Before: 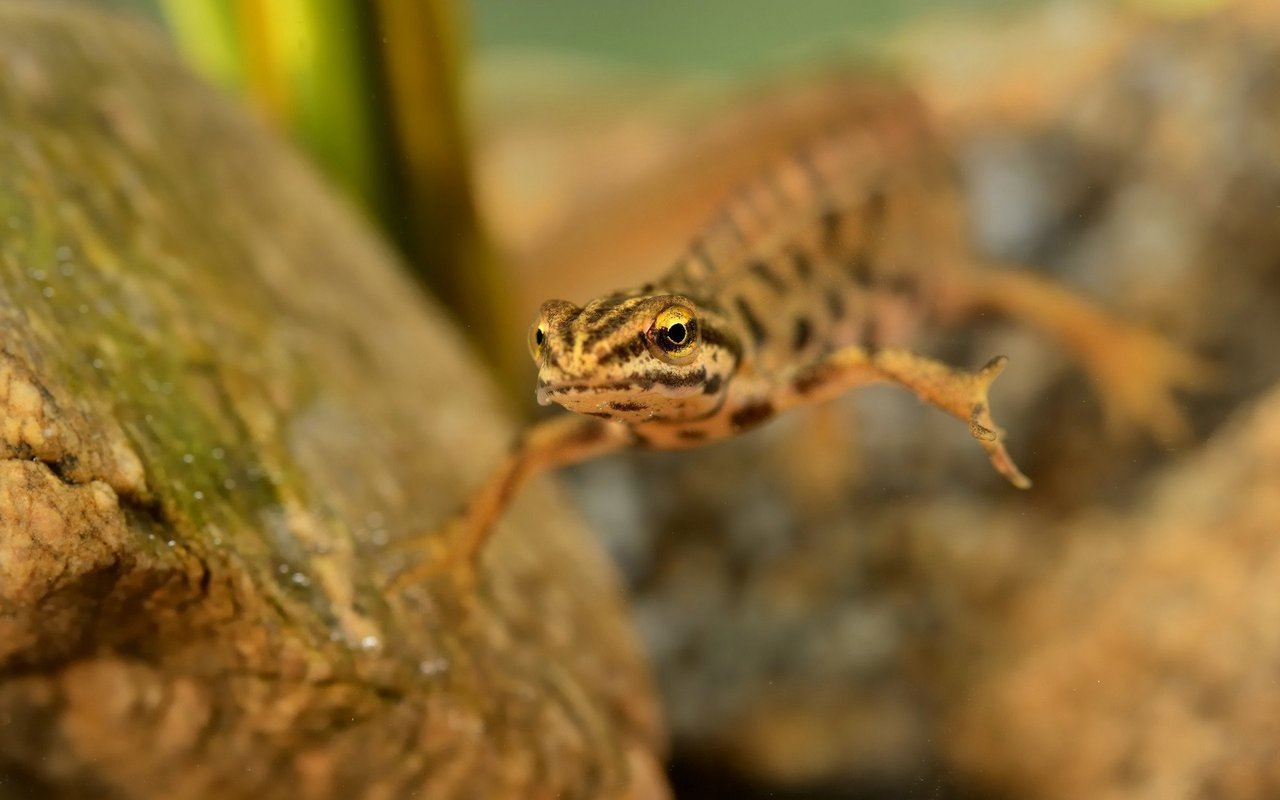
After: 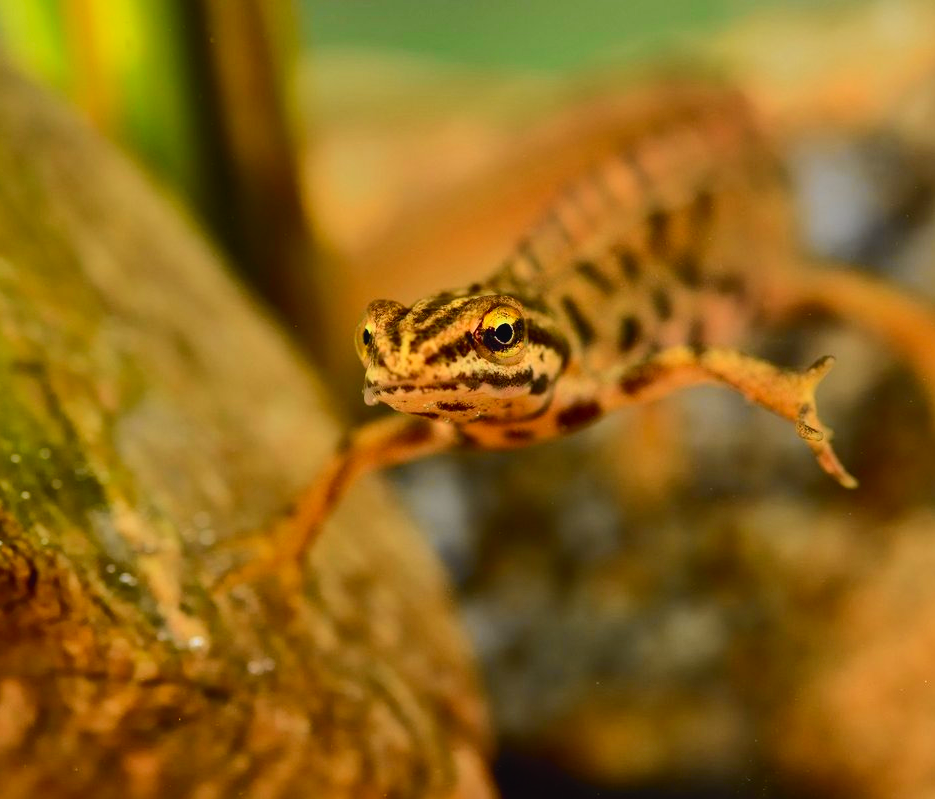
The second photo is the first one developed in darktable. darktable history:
crop: left 13.54%, right 13.382%
exposure: exposure -0.493 EV, compensate highlight preservation false
tone curve: curves: ch0 [(0, 0.023) (0.103, 0.087) (0.295, 0.297) (0.445, 0.531) (0.553, 0.665) (0.735, 0.843) (0.994, 1)]; ch1 [(0, 0) (0.427, 0.346) (0.456, 0.426) (0.484, 0.483) (0.509, 0.514) (0.535, 0.56) (0.581, 0.632) (0.646, 0.715) (1, 1)]; ch2 [(0, 0) (0.369, 0.388) (0.449, 0.431) (0.501, 0.495) (0.533, 0.518) (0.572, 0.612) (0.677, 0.752) (1, 1)], color space Lab, independent channels, preserve colors none
